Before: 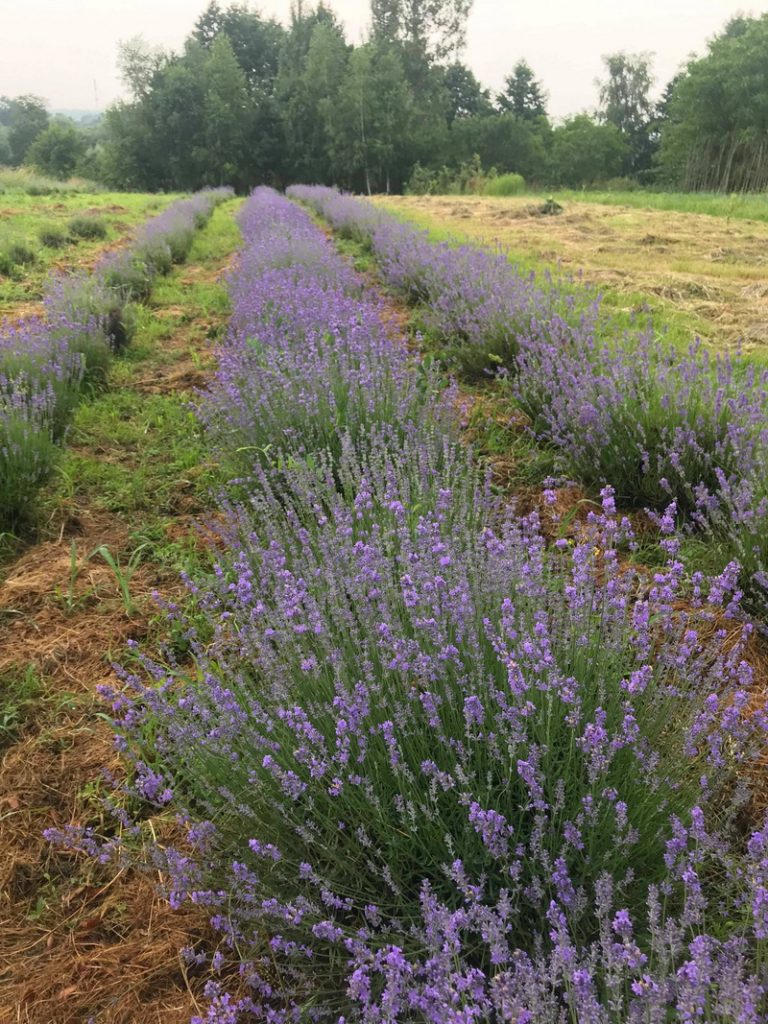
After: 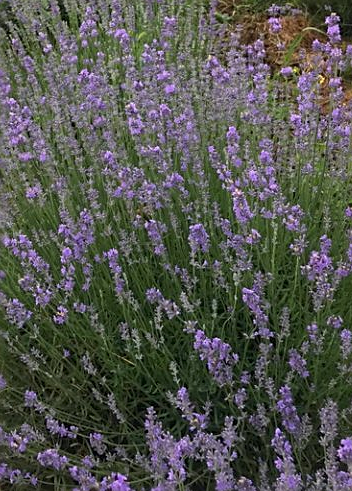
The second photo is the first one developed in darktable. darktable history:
sharpen: on, module defaults
crop: left 35.902%, top 46.104%, right 18.219%, bottom 5.946%
